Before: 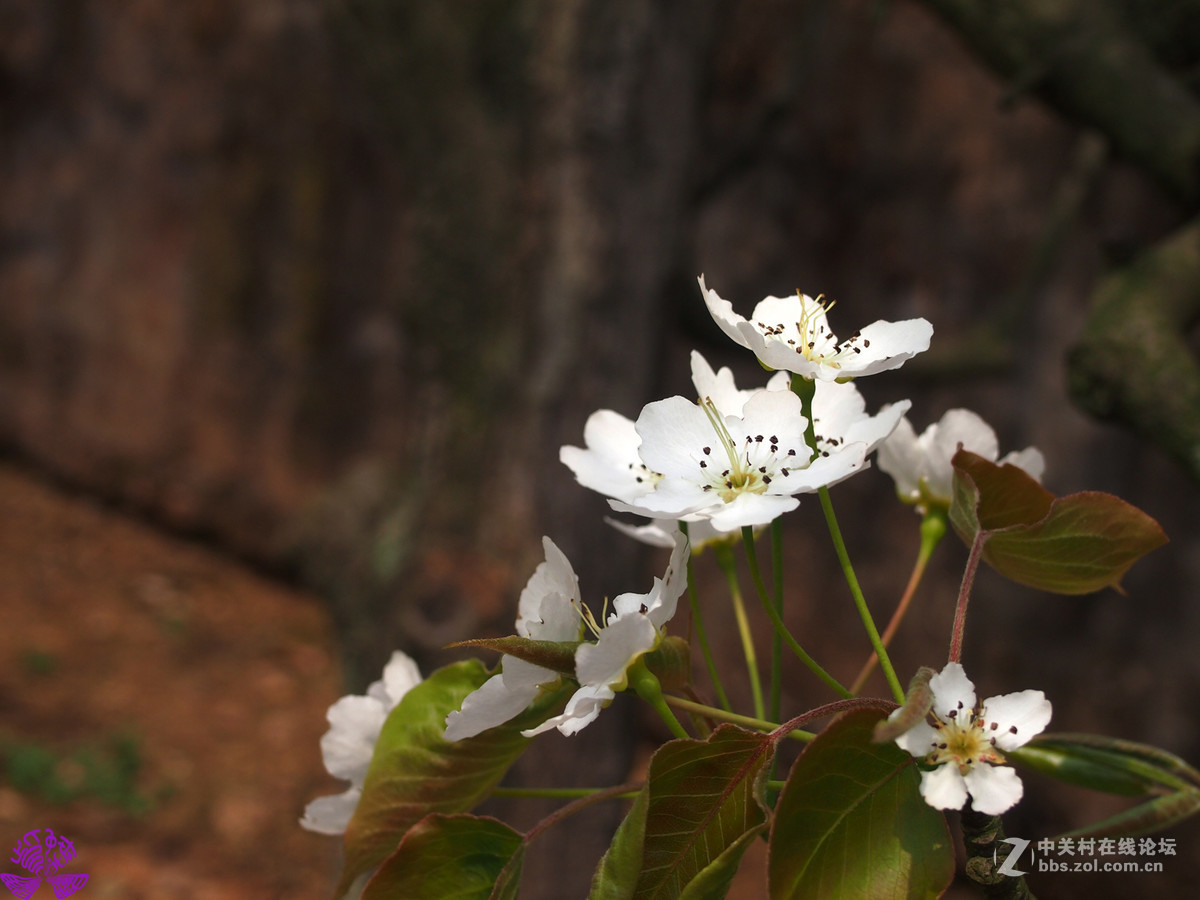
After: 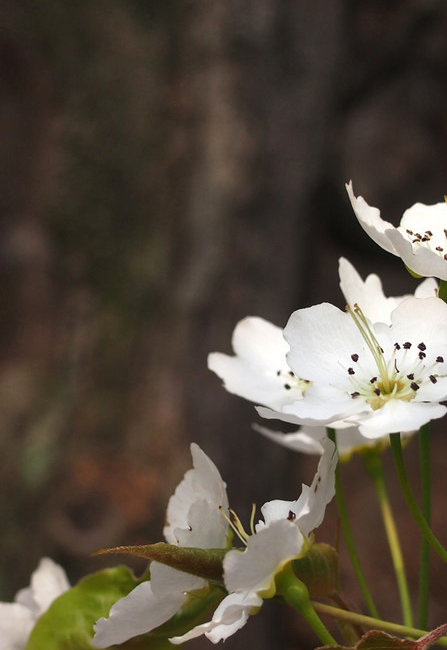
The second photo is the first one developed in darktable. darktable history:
shadows and highlights: shadows 35.33, highlights -35.01, soften with gaussian
crop and rotate: left 29.37%, top 10.404%, right 33.331%, bottom 17.371%
